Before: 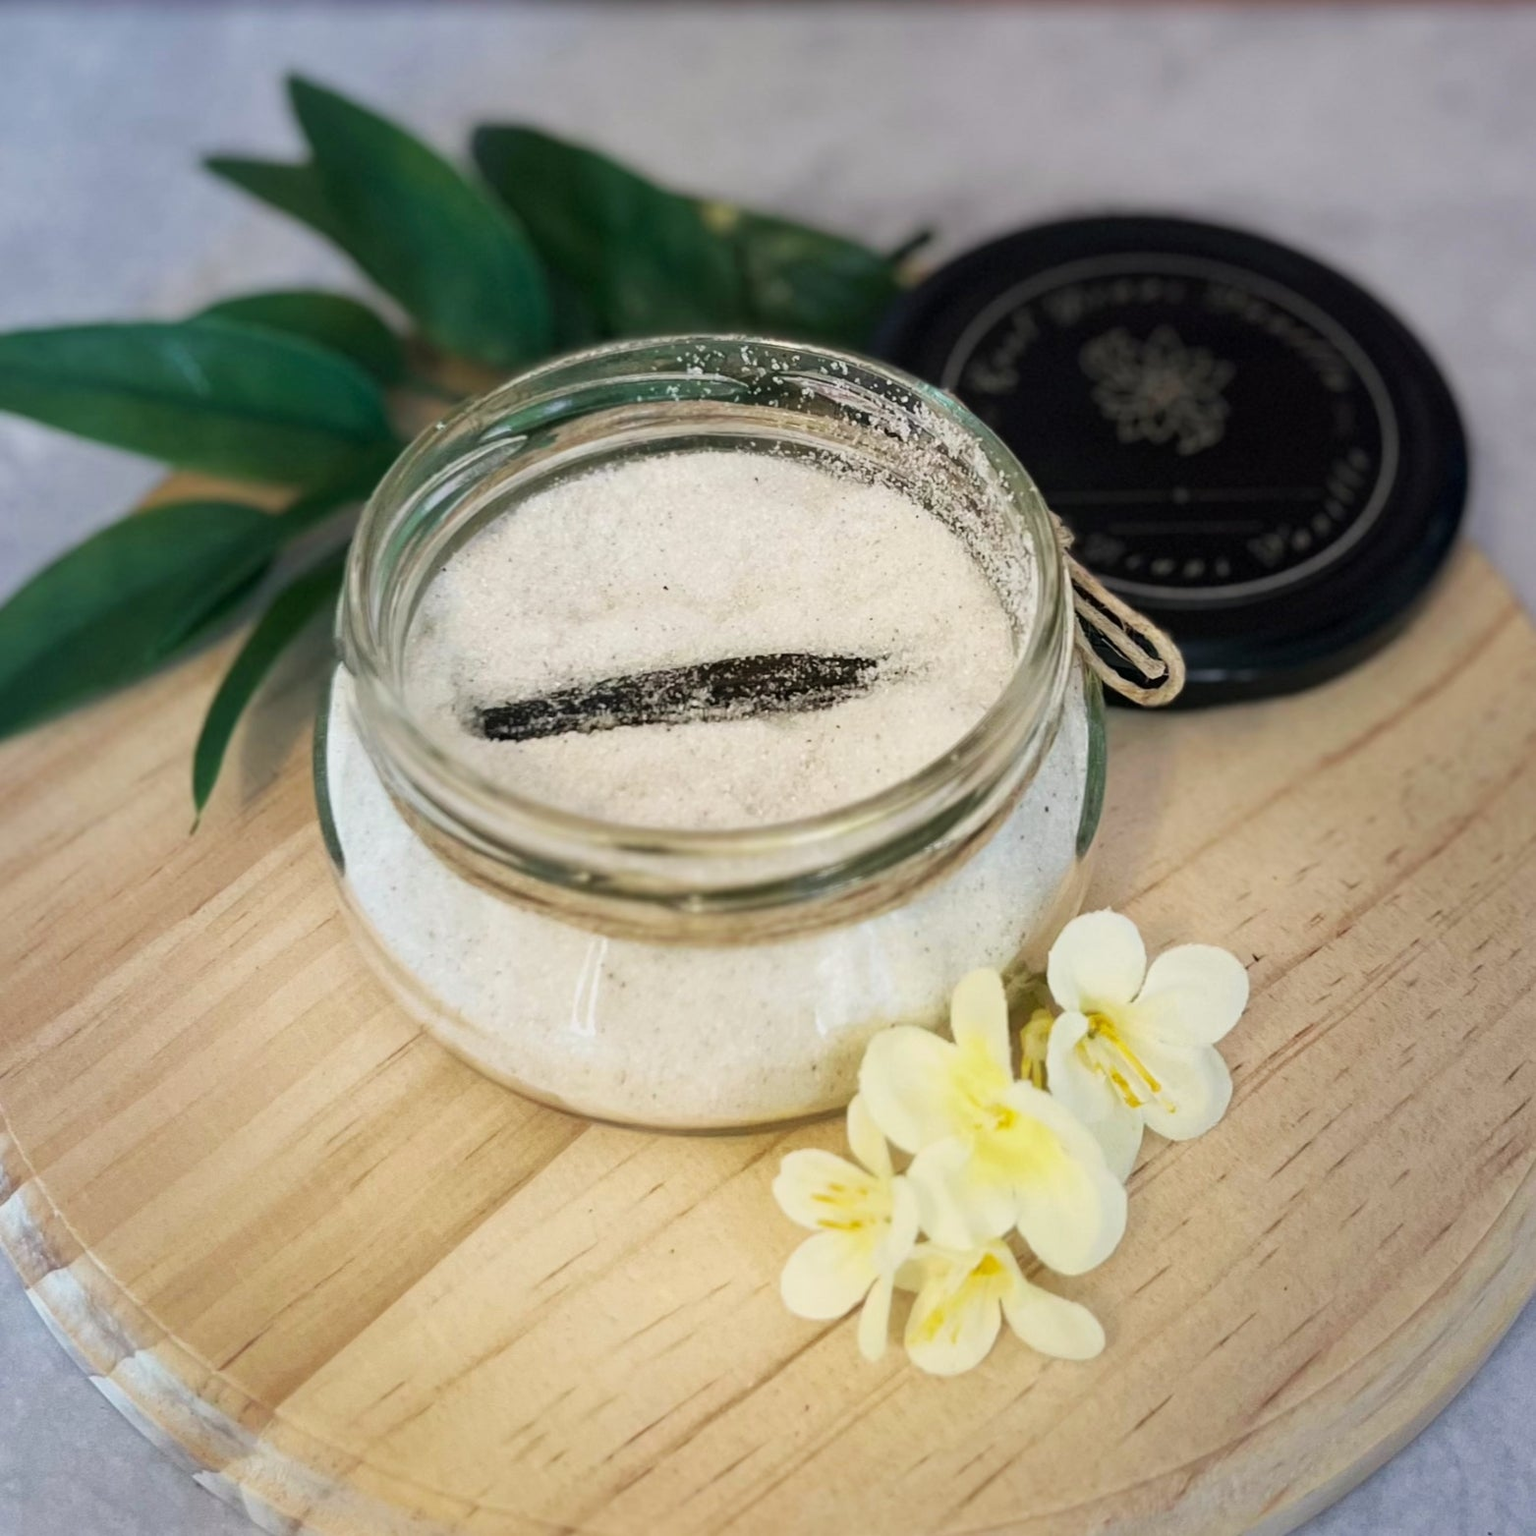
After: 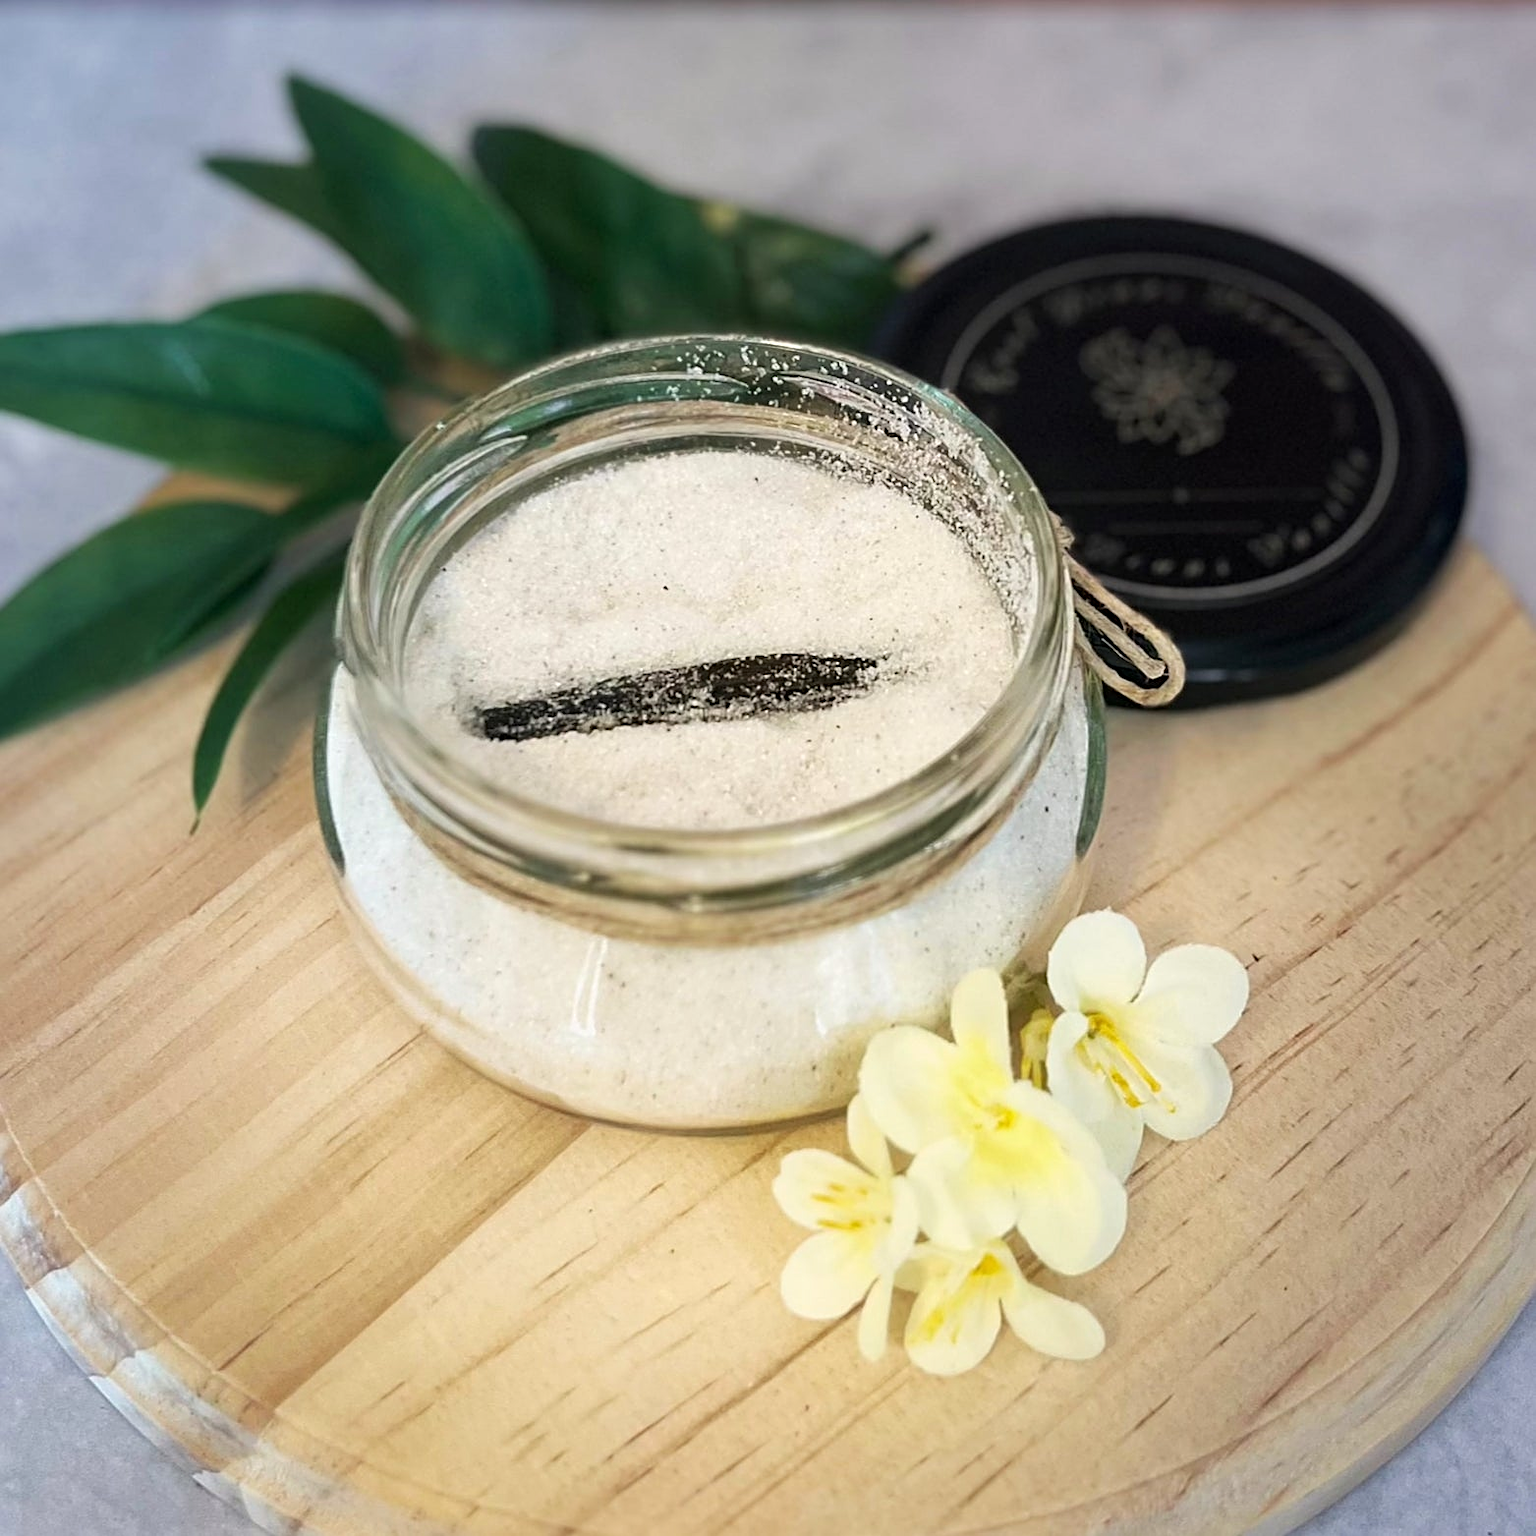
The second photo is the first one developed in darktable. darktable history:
sharpen: on, module defaults
exposure: exposure 0.197 EV, compensate highlight preservation false
